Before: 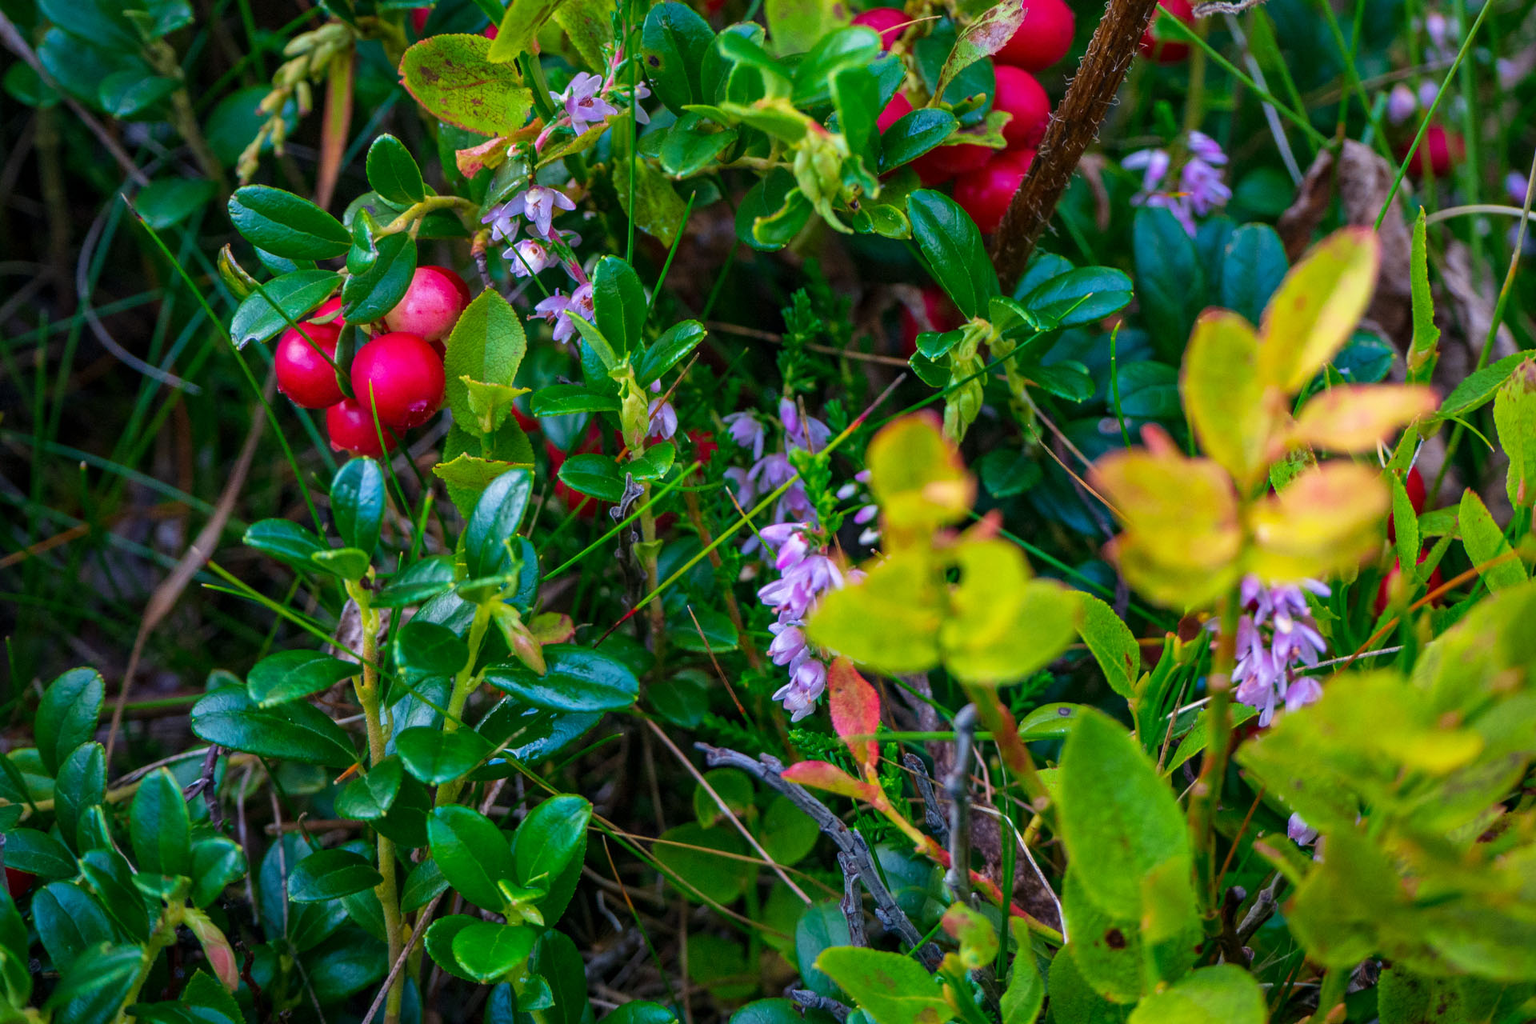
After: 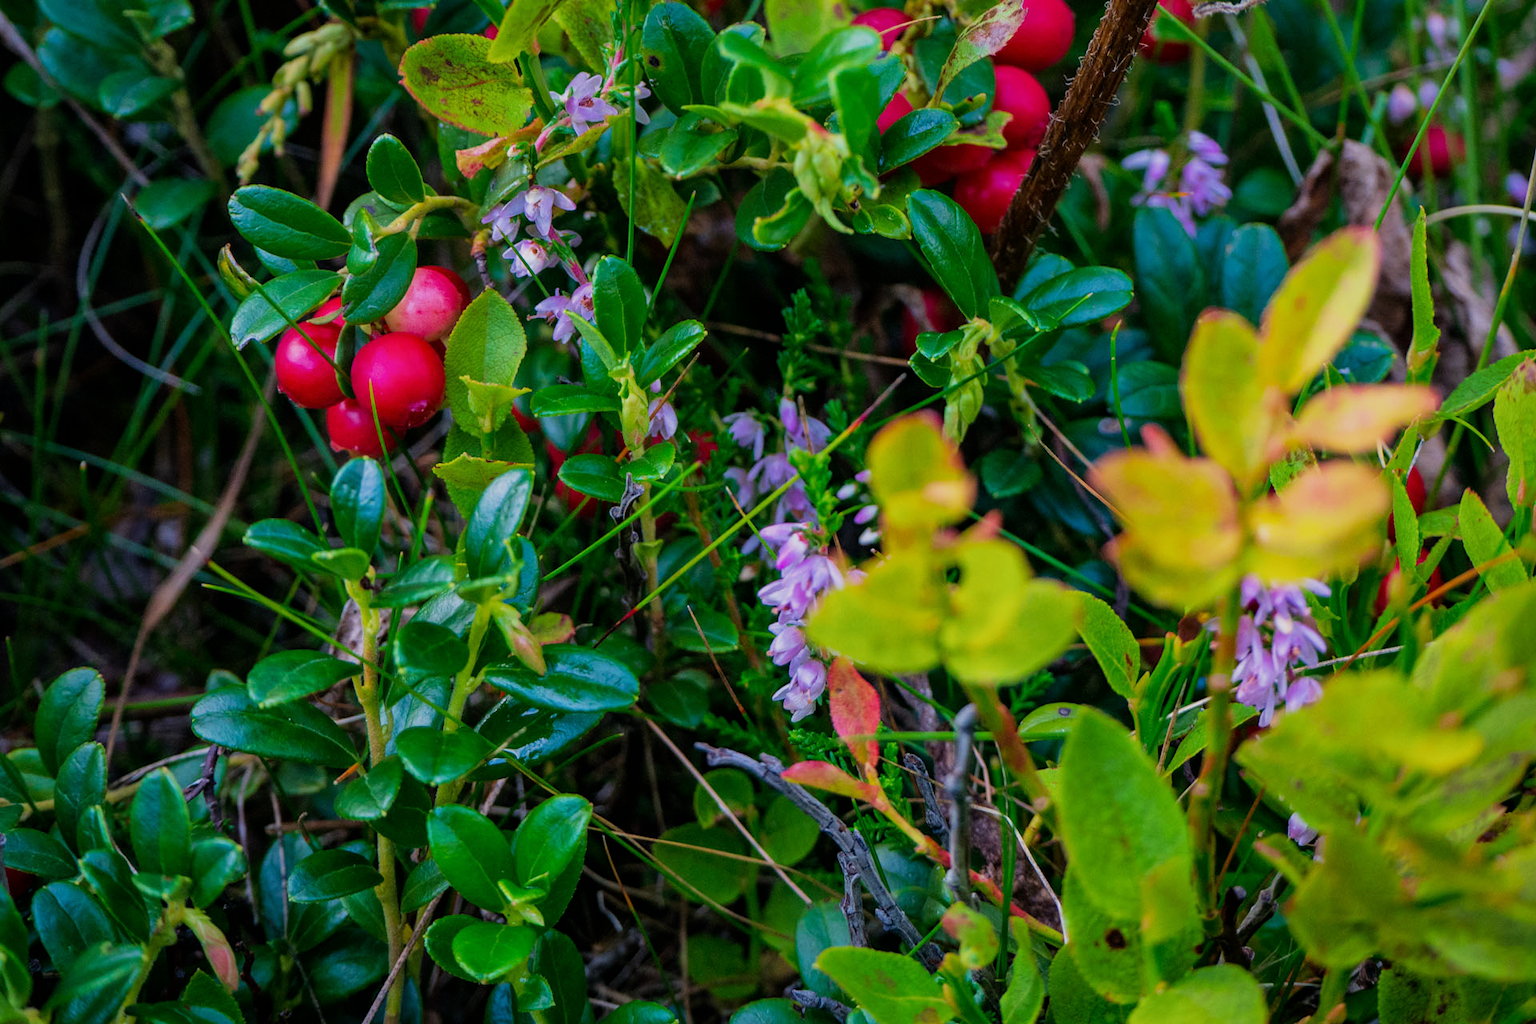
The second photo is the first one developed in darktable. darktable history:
filmic rgb: black relative exposure -8.15 EV, white relative exposure 3.78 EV, hardness 4.44, iterations of high-quality reconstruction 10
